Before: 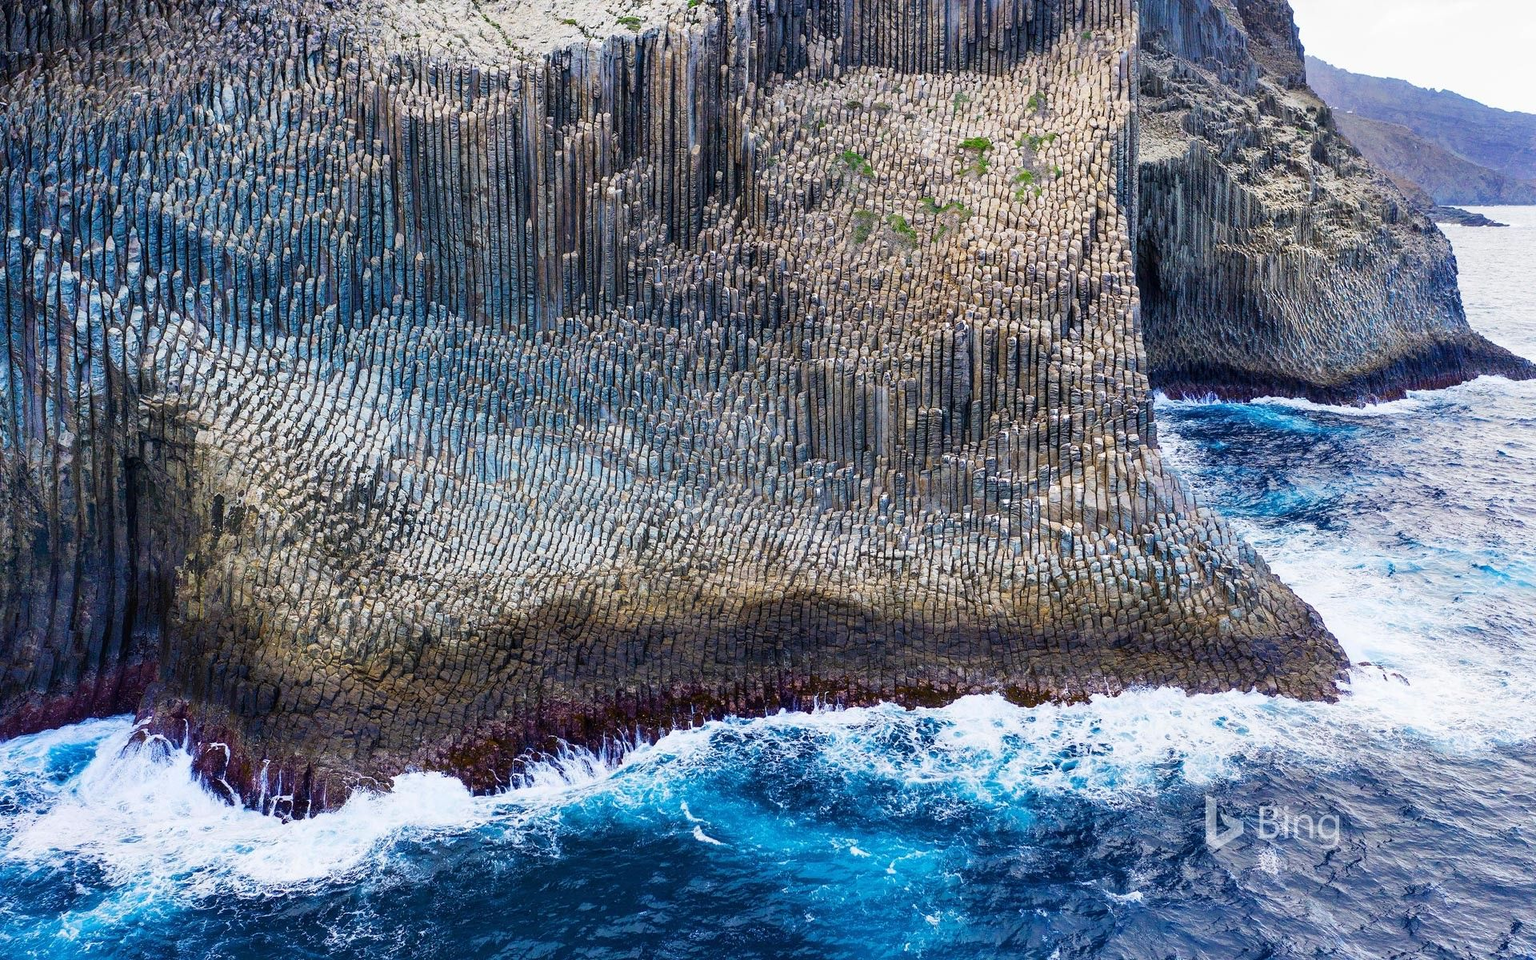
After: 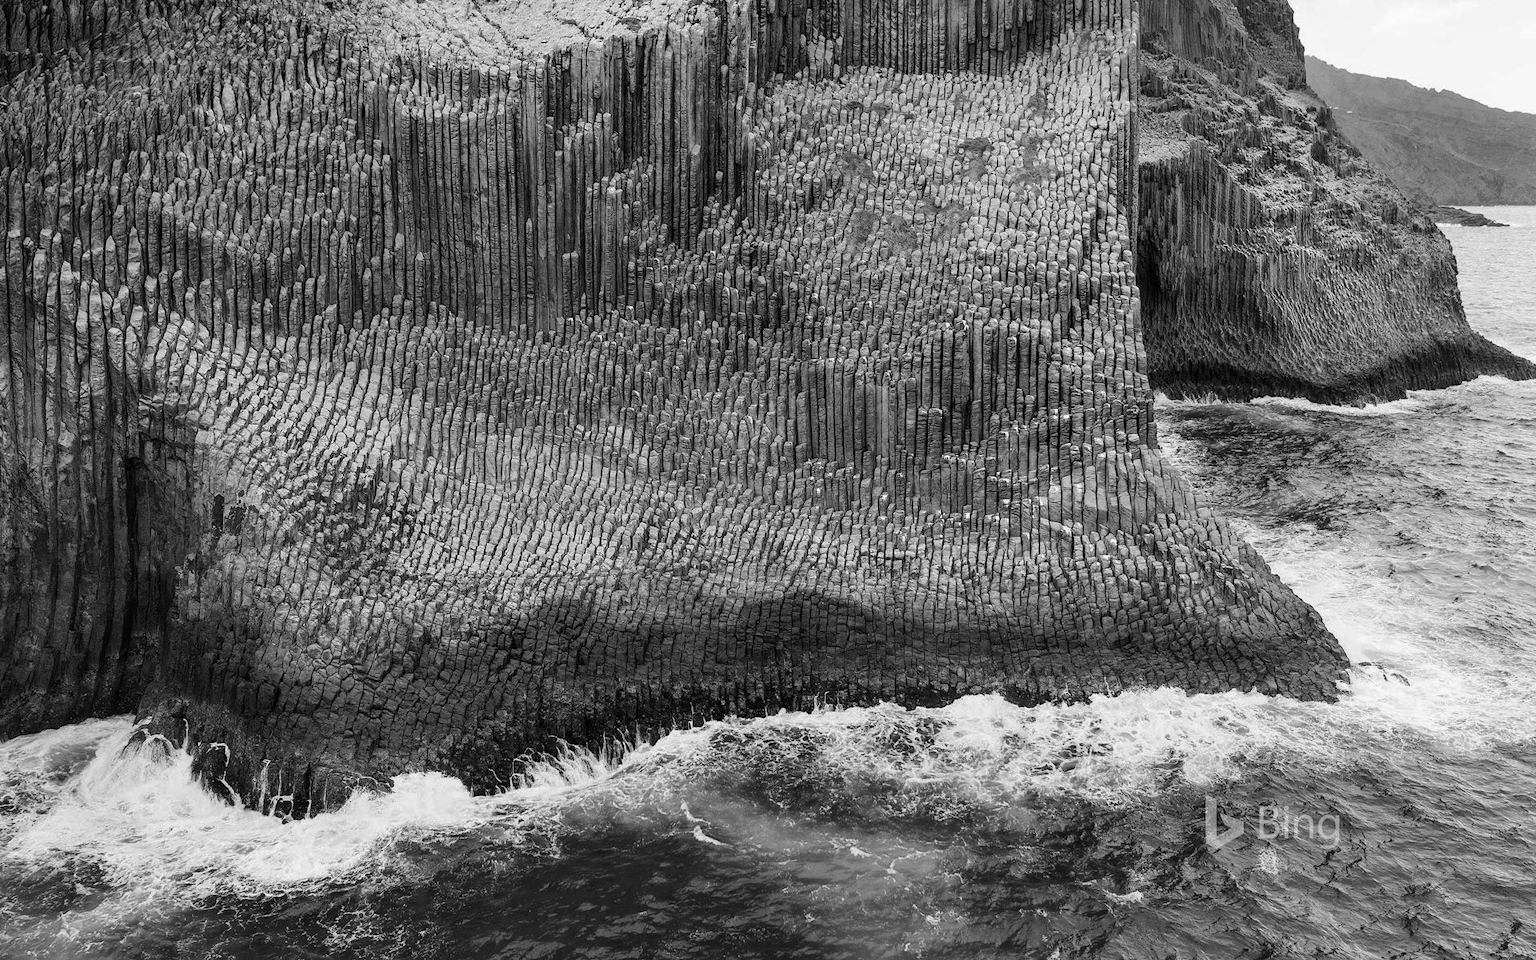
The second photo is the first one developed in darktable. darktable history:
rgb curve: curves: ch0 [(0, 0) (0.175, 0.154) (0.785, 0.663) (1, 1)]
monochrome: on, module defaults
